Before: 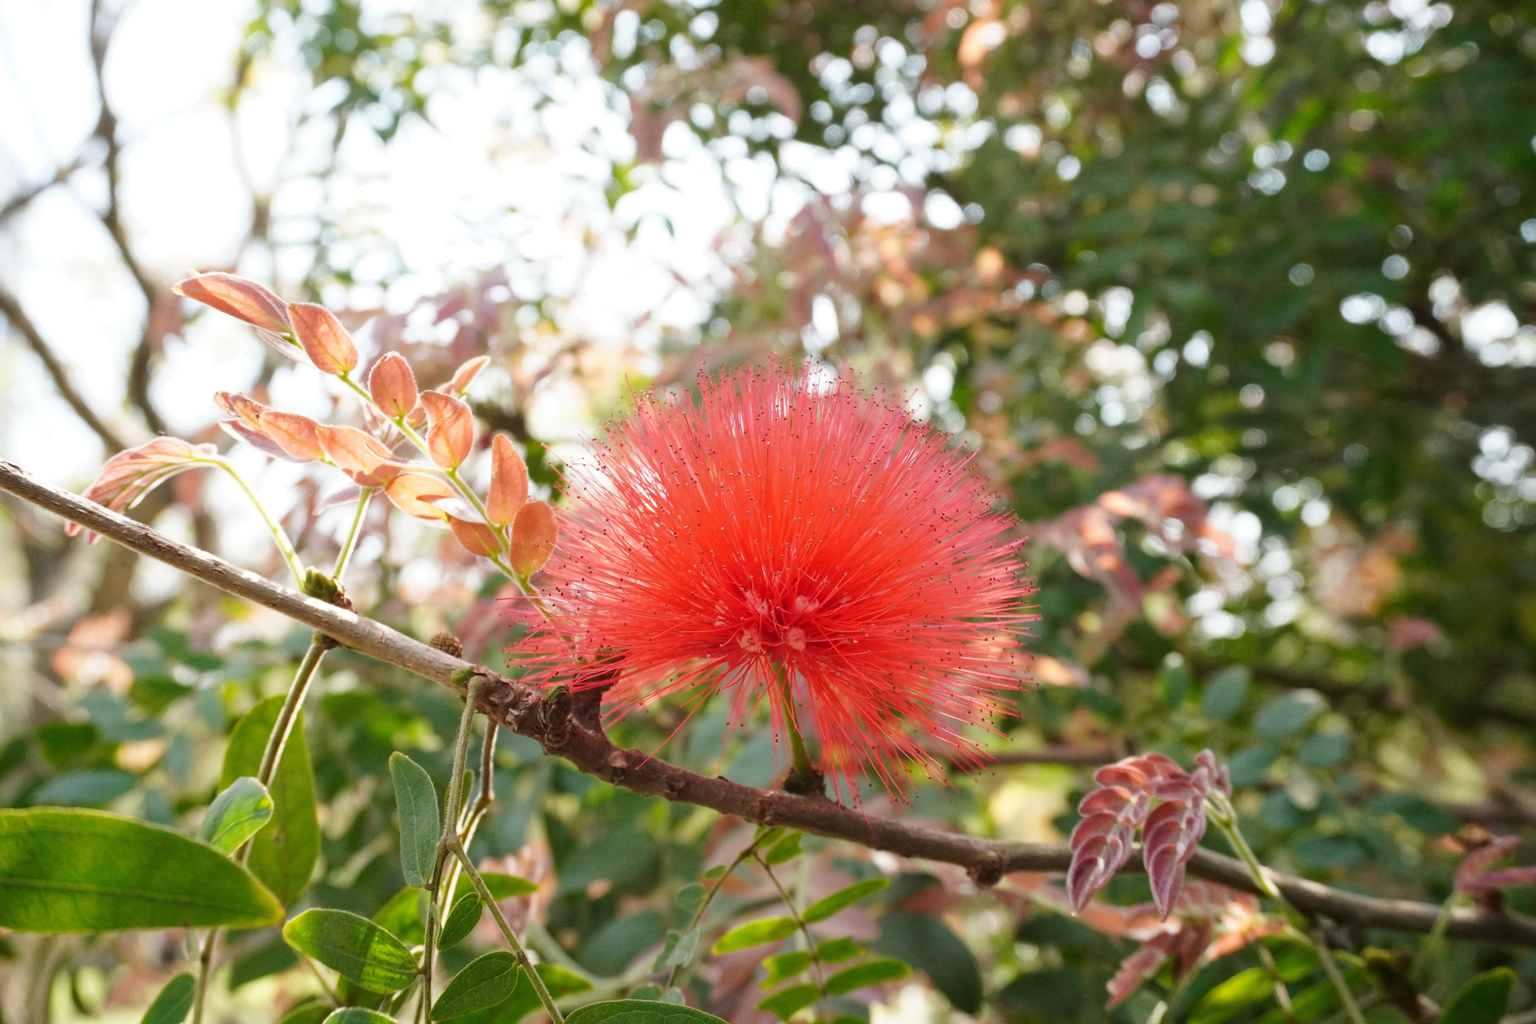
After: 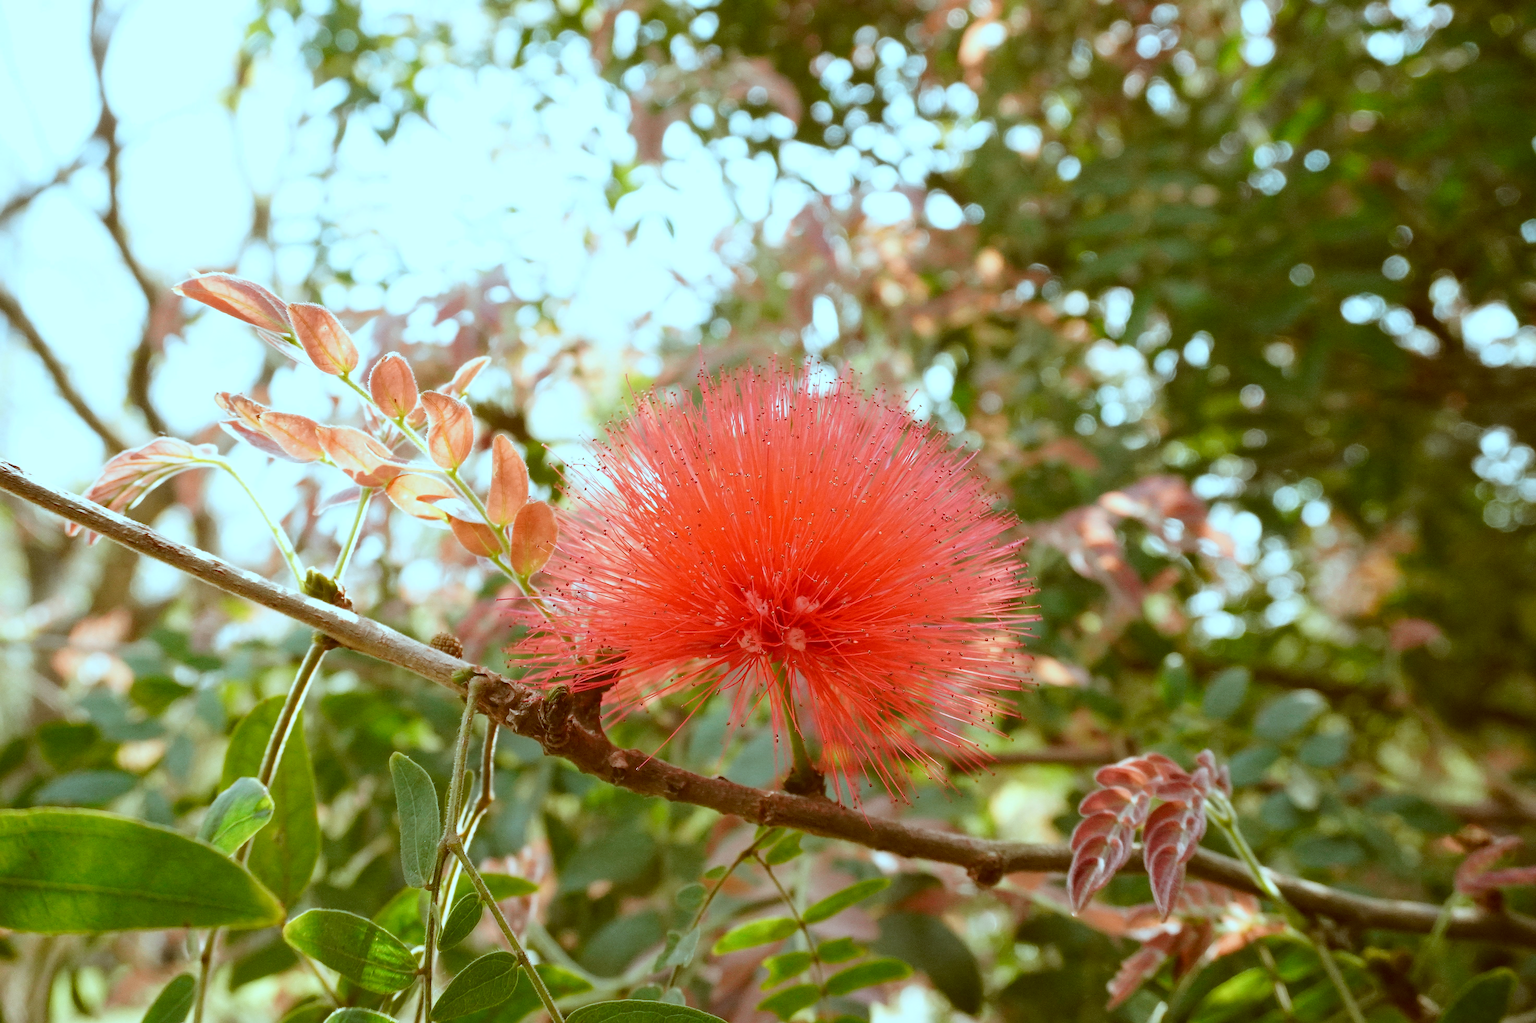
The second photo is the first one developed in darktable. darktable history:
tone equalizer: on, module defaults
color correction: highlights a* -14.33, highlights b* -16.7, shadows a* 10.29, shadows b* 29.82
shadows and highlights: radius 334.91, shadows 64.64, highlights 6.12, compress 87.89%, soften with gaussian
sharpen: amount 0.499
